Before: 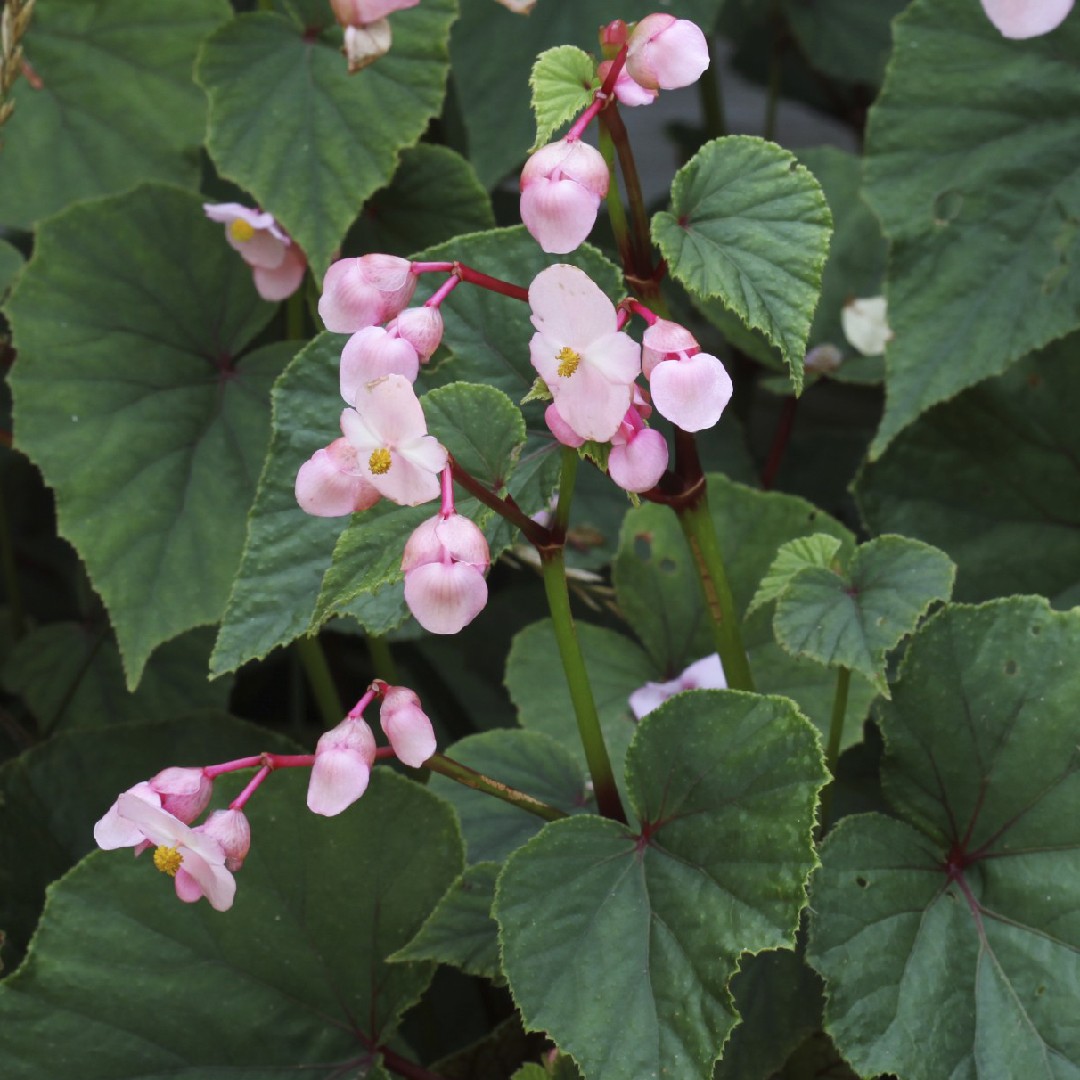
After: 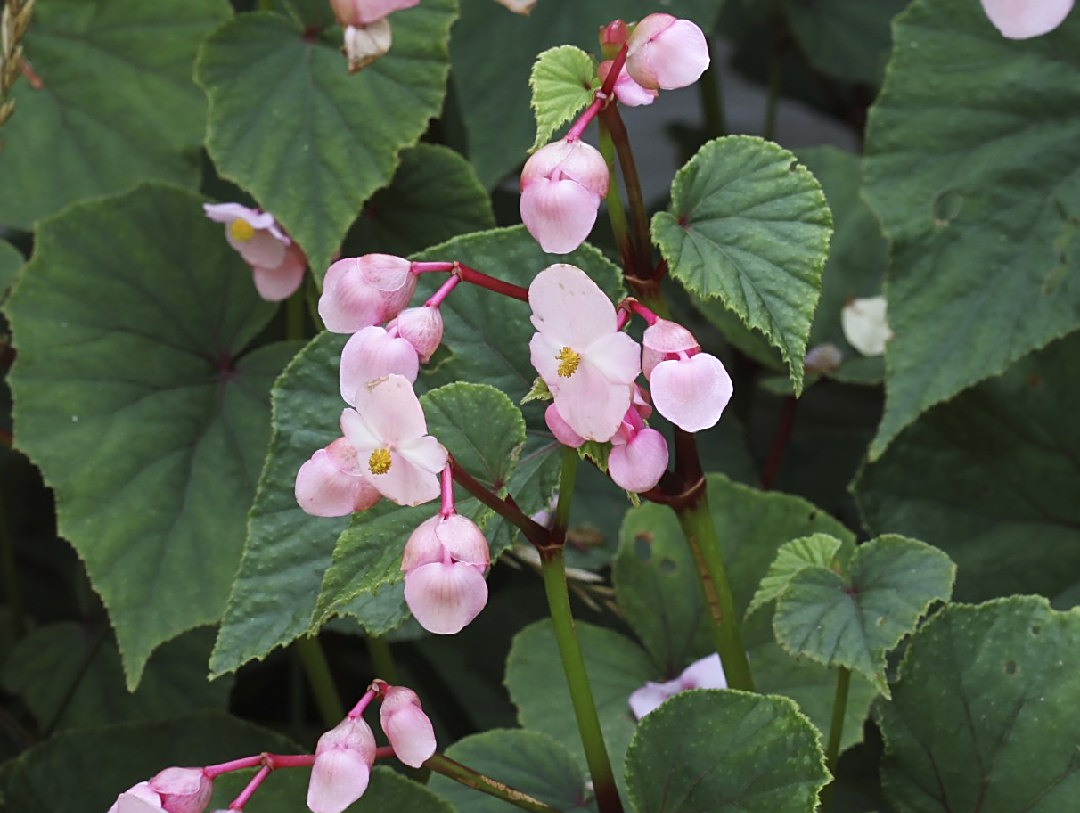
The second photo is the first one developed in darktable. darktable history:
sharpen: on, module defaults
crop: bottom 24.707%
